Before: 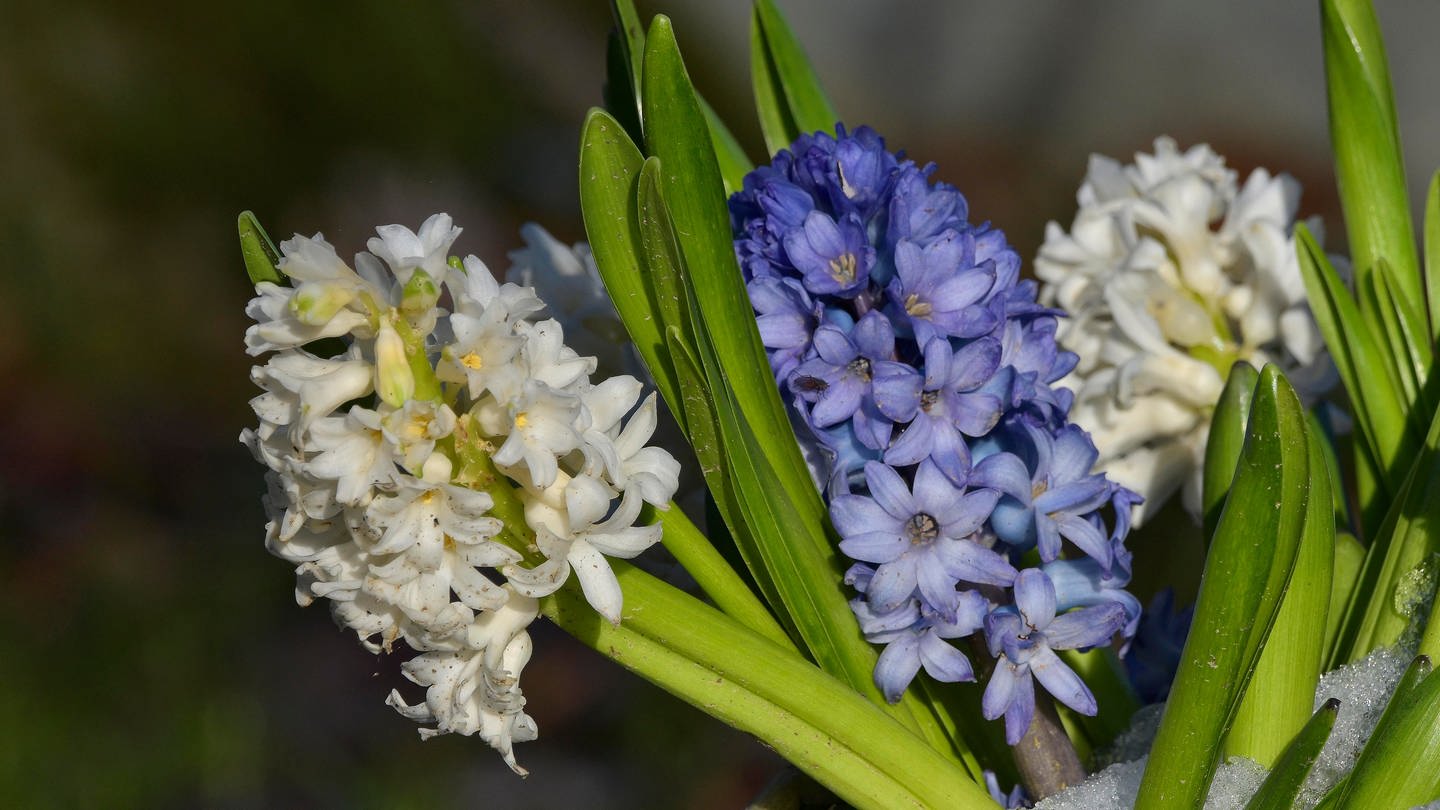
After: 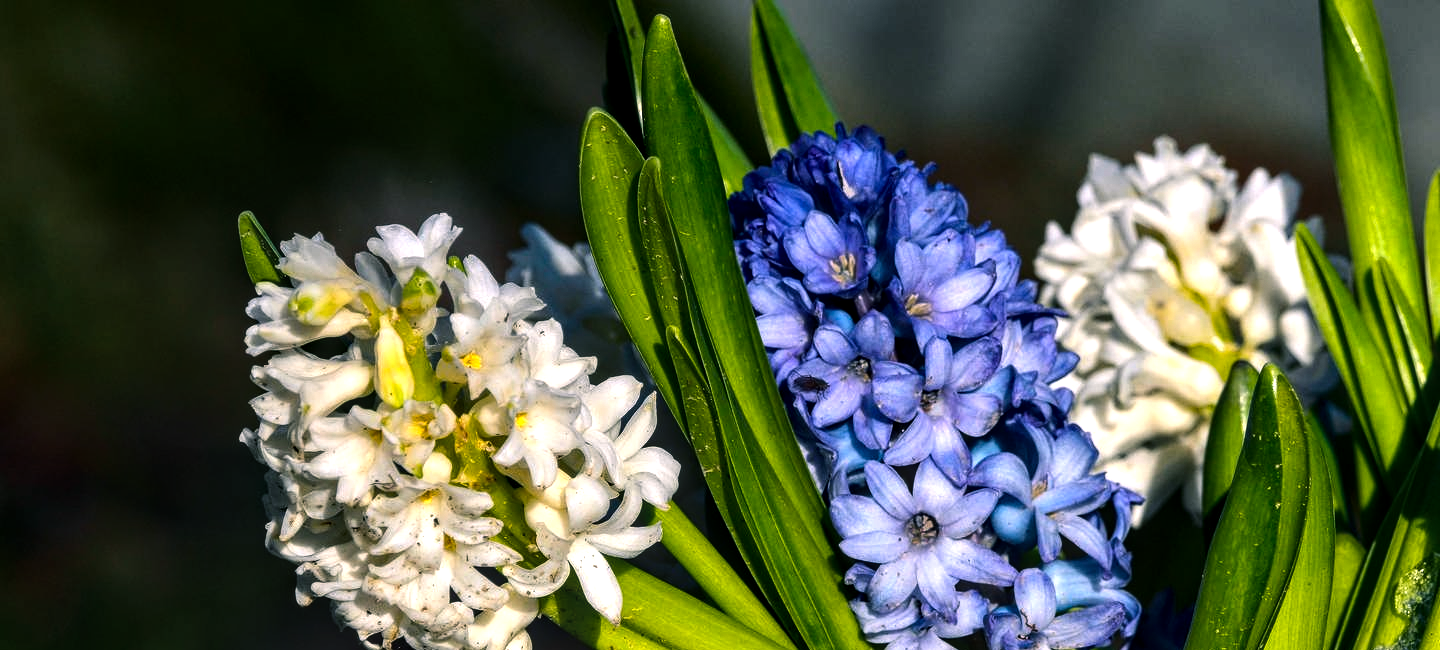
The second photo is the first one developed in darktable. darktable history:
color correction: highlights a* -0.825, highlights b* -8.8
local contrast: detail 130%
crop: bottom 19.633%
color balance rgb: power › luminance -7.683%, power › chroma 1.108%, power › hue 217.79°, highlights gain › chroma 3.037%, highlights gain › hue 60.13°, perceptual saturation grading › global saturation 25.721%, global vibrance 25.294%
tone equalizer: -8 EV -1.12 EV, -7 EV -1.03 EV, -6 EV -0.896 EV, -5 EV -0.59 EV, -3 EV 0.555 EV, -2 EV 0.879 EV, -1 EV 0.999 EV, +0 EV 1.07 EV, edges refinement/feathering 500, mask exposure compensation -1.57 EV, preserve details no
